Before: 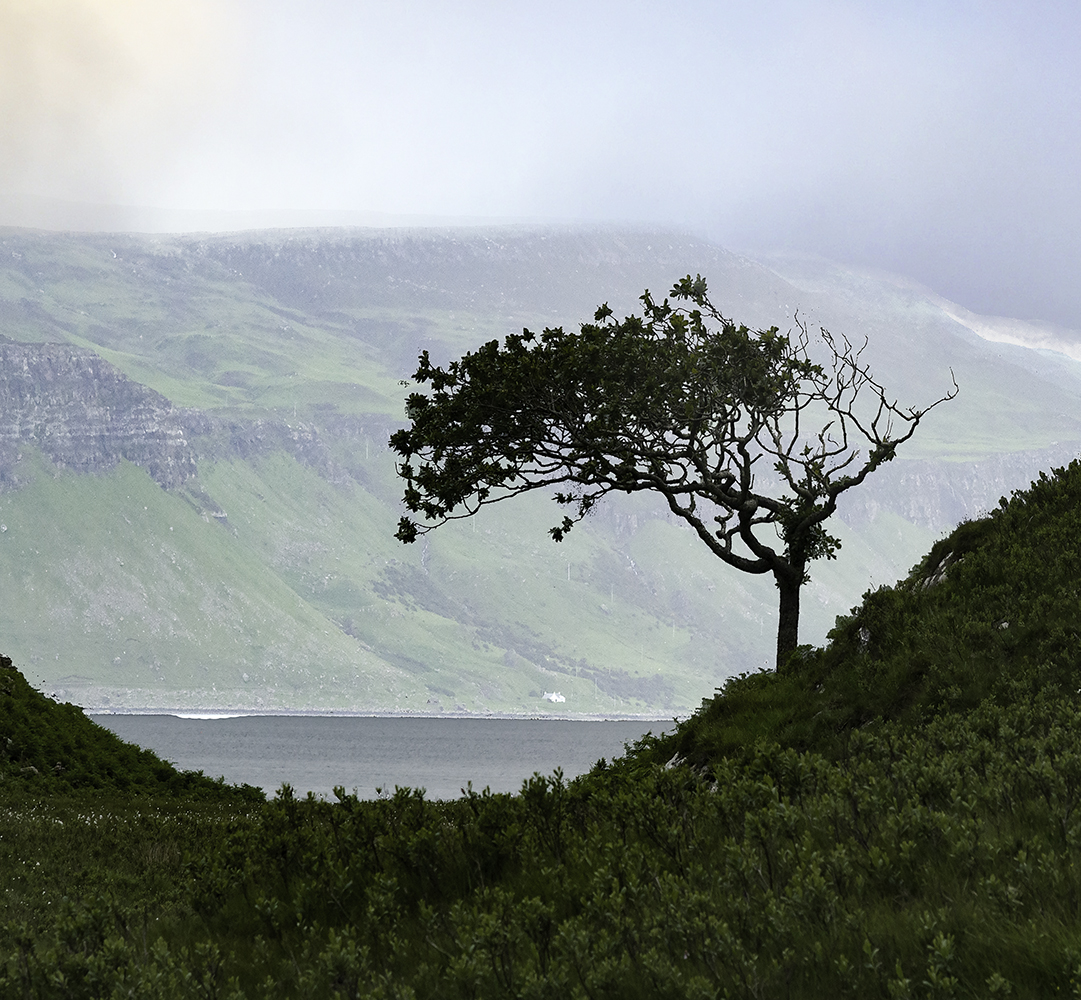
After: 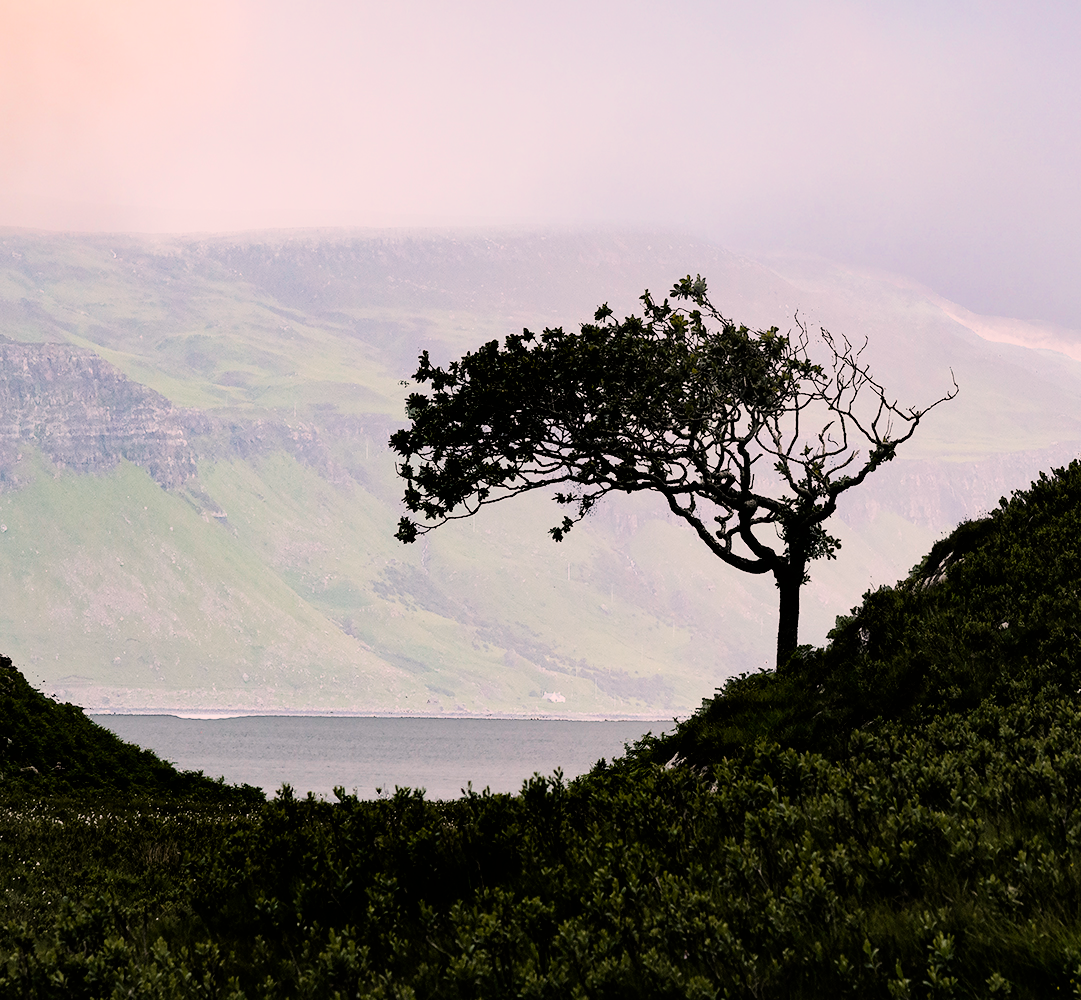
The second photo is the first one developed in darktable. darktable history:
exposure: black level correction 0.001, compensate highlight preservation false
color correction: highlights a* 12.23, highlights b* 5.41
filmic rgb: black relative exposure -5 EV, hardness 2.88, contrast 1.5
